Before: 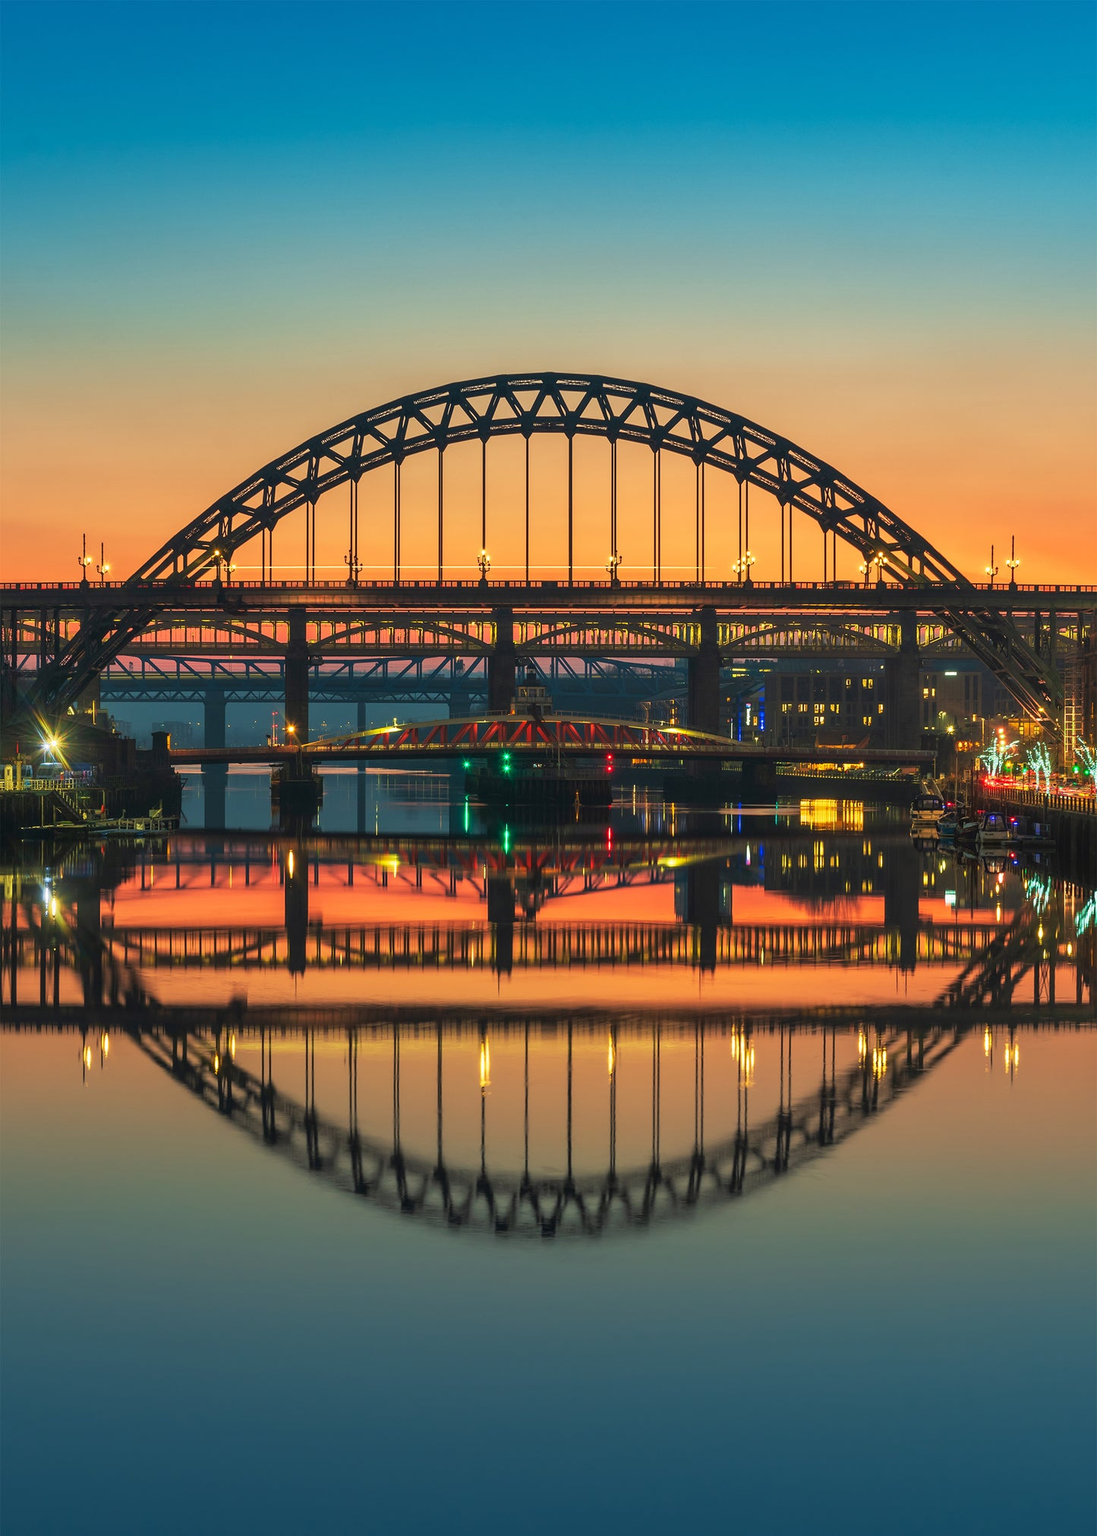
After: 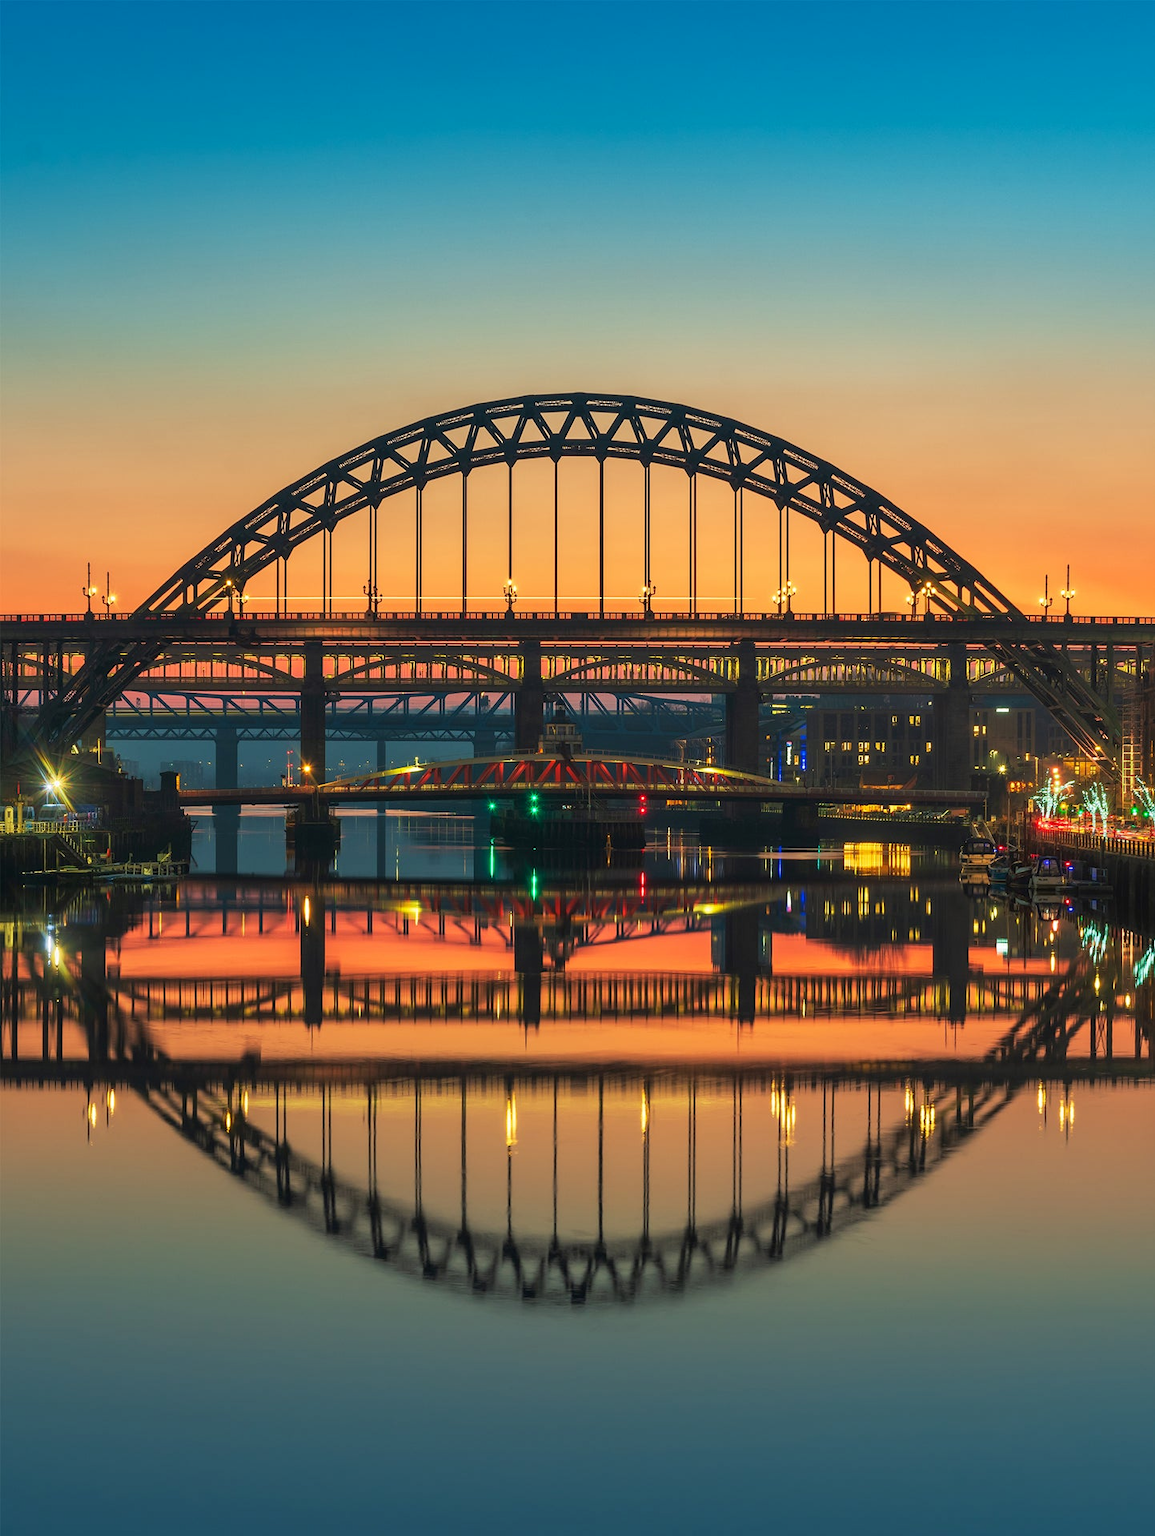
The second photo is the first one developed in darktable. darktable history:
crop and rotate: top 0%, bottom 5.097%
exposure: black level correction 0.001, compensate highlight preservation false
